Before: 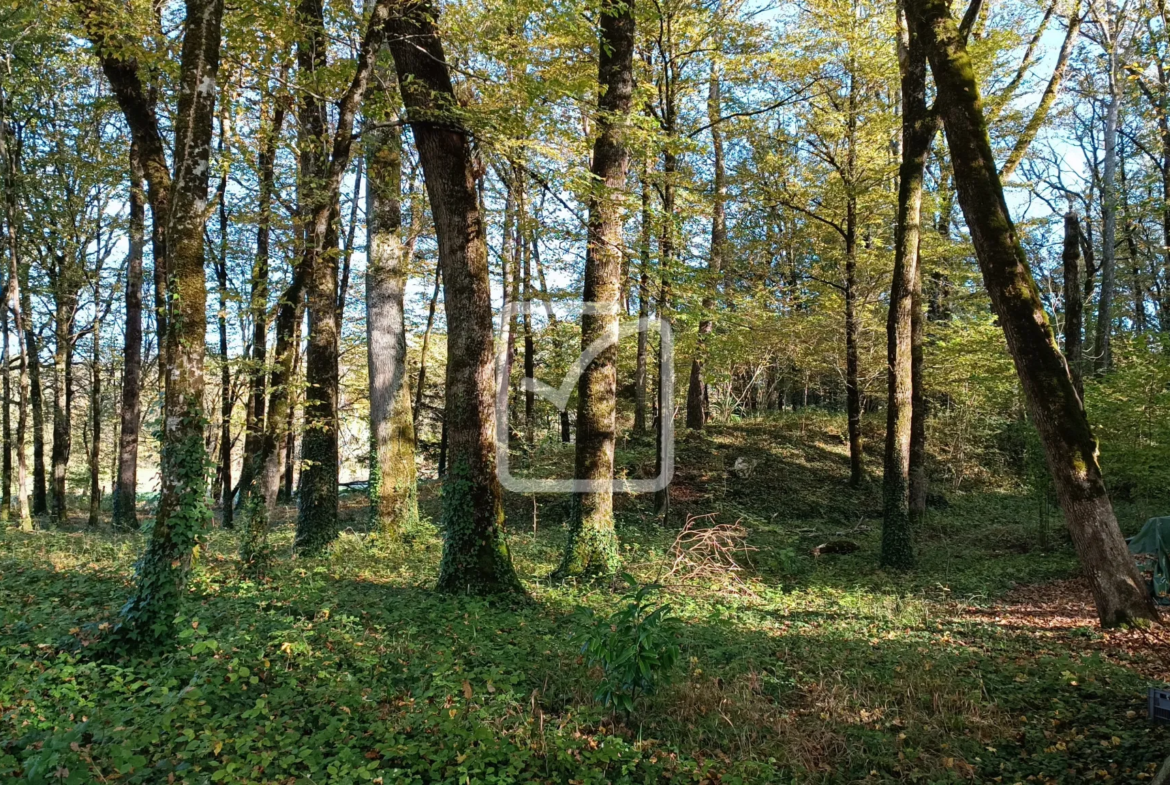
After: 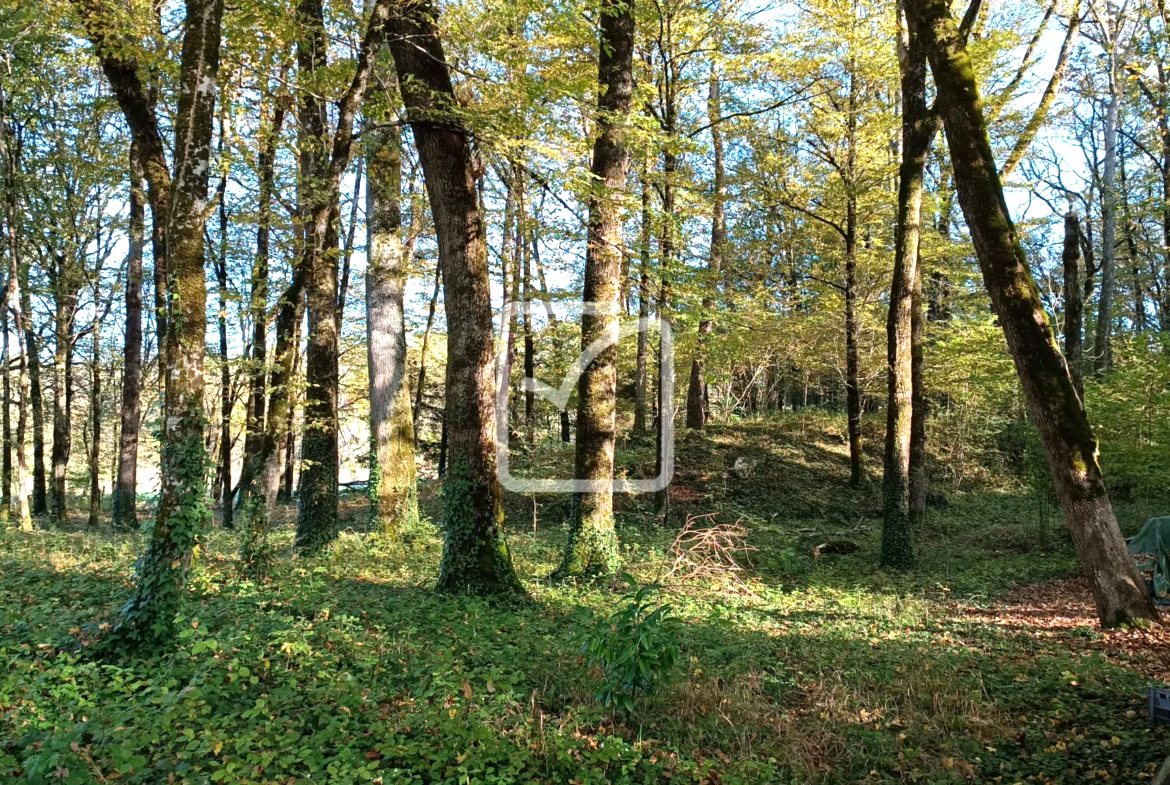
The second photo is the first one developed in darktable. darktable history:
exposure: black level correction 0.001, exposure 0.5 EV, compensate exposure bias true, compensate highlight preservation false
color zones: mix -137.34%
